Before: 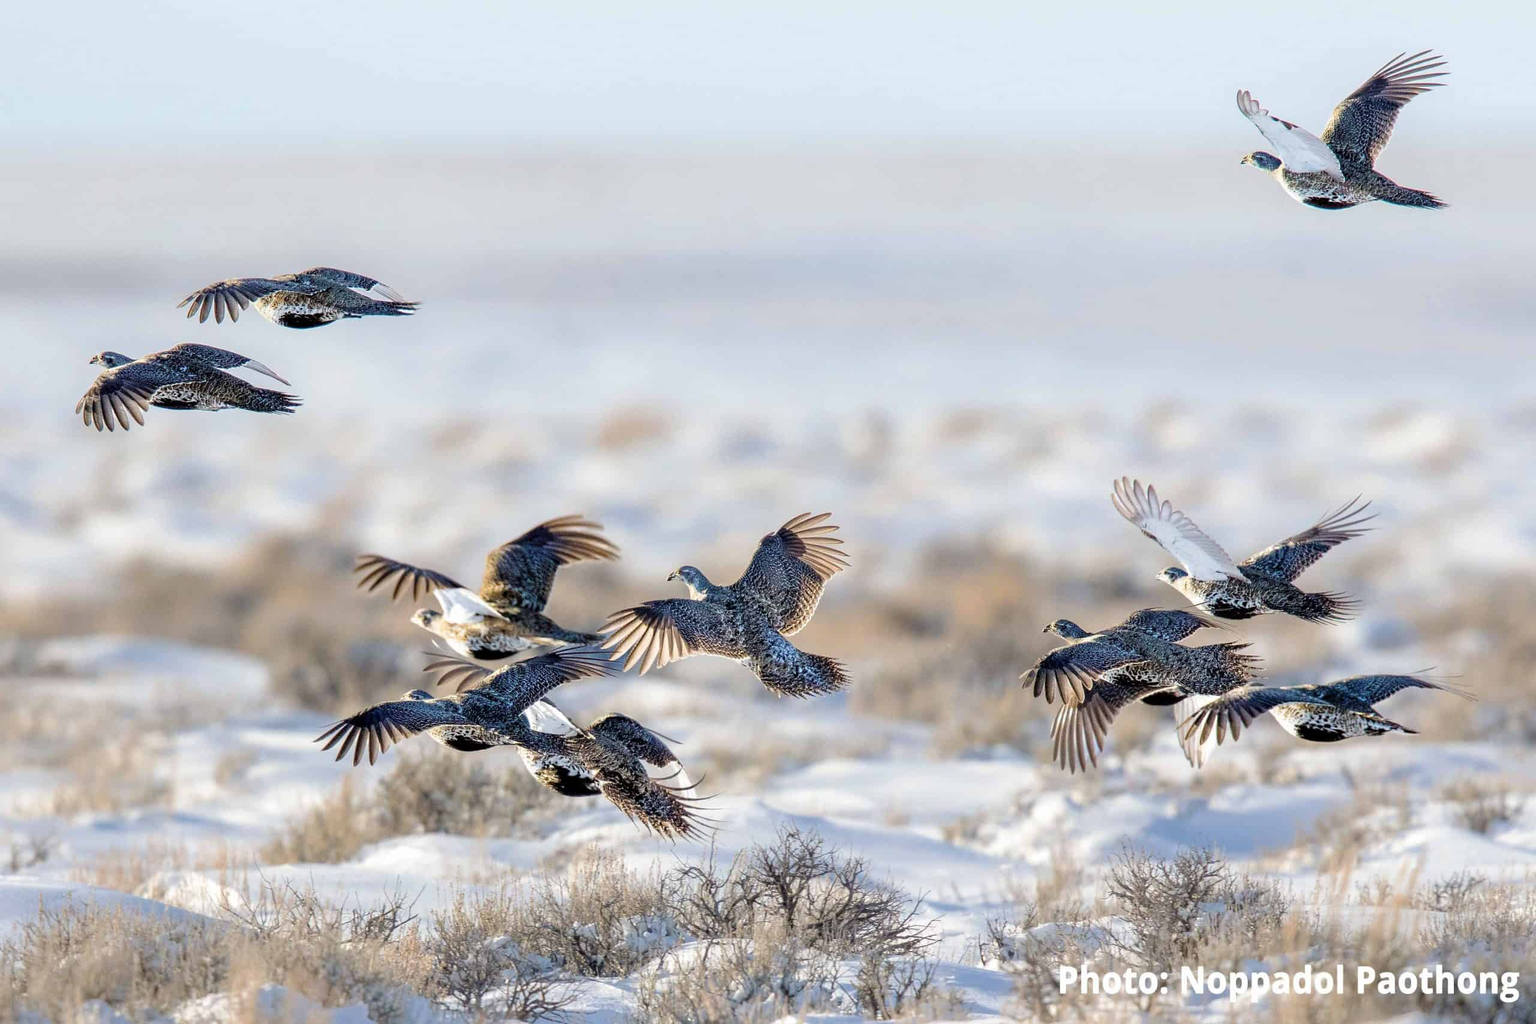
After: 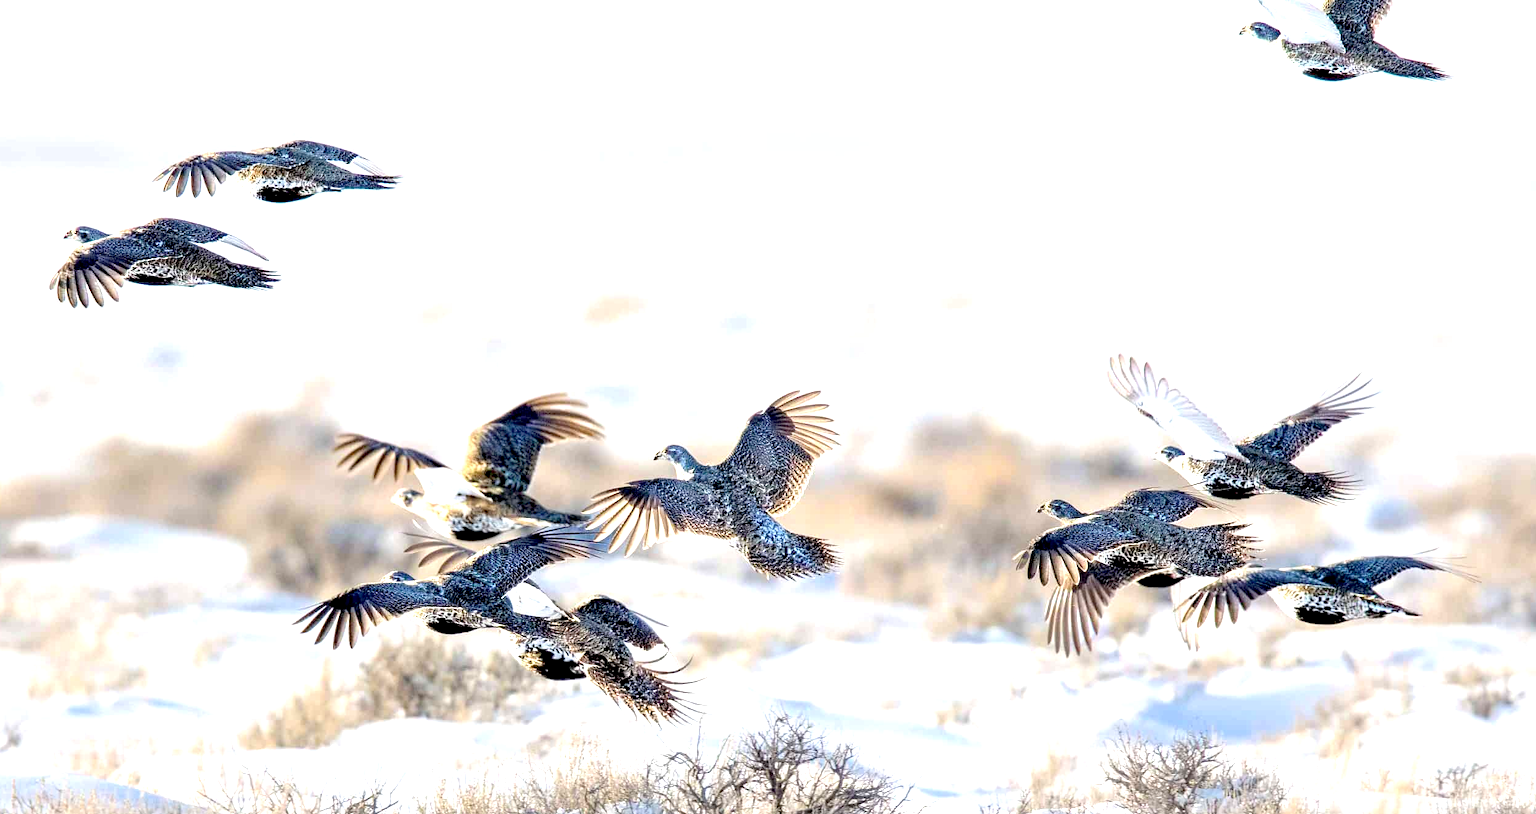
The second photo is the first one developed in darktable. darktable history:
crop and rotate: left 1.814%, top 12.818%, right 0.25%, bottom 9.225%
exposure: black level correction 0.008, exposure 0.979 EV, compensate highlight preservation false
